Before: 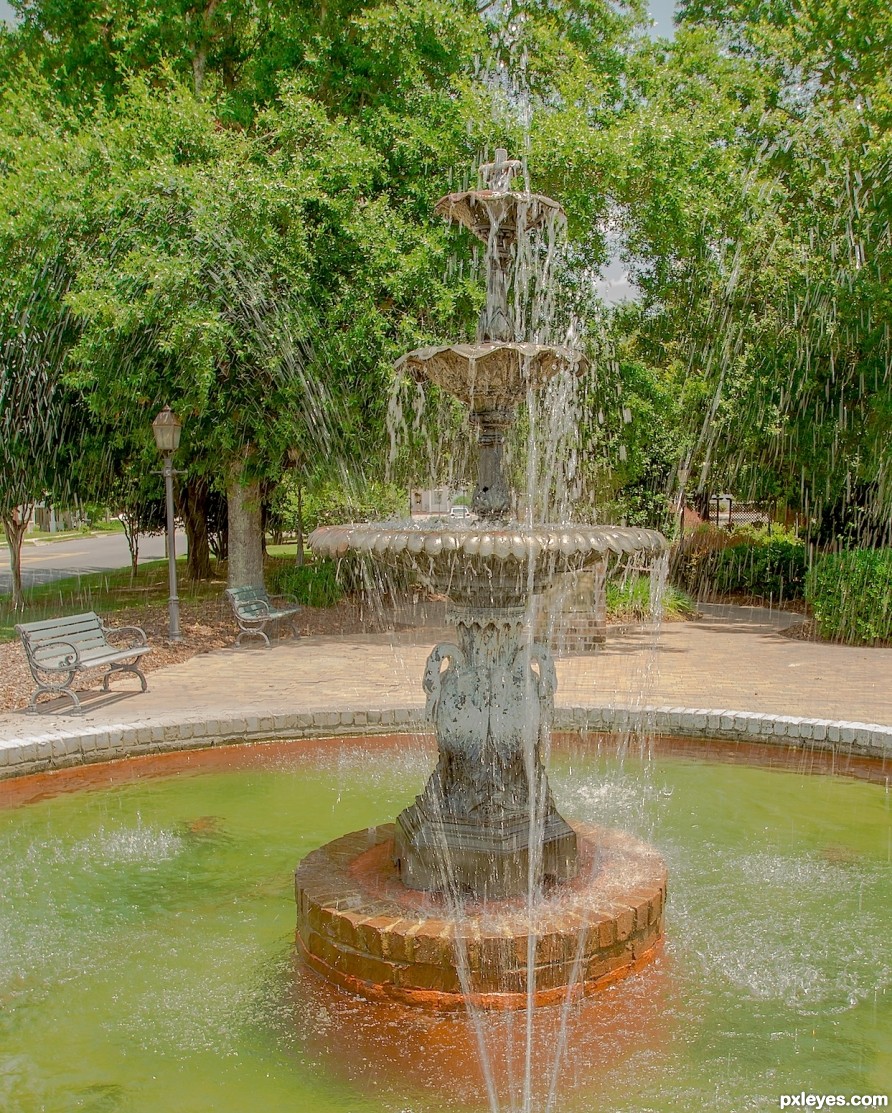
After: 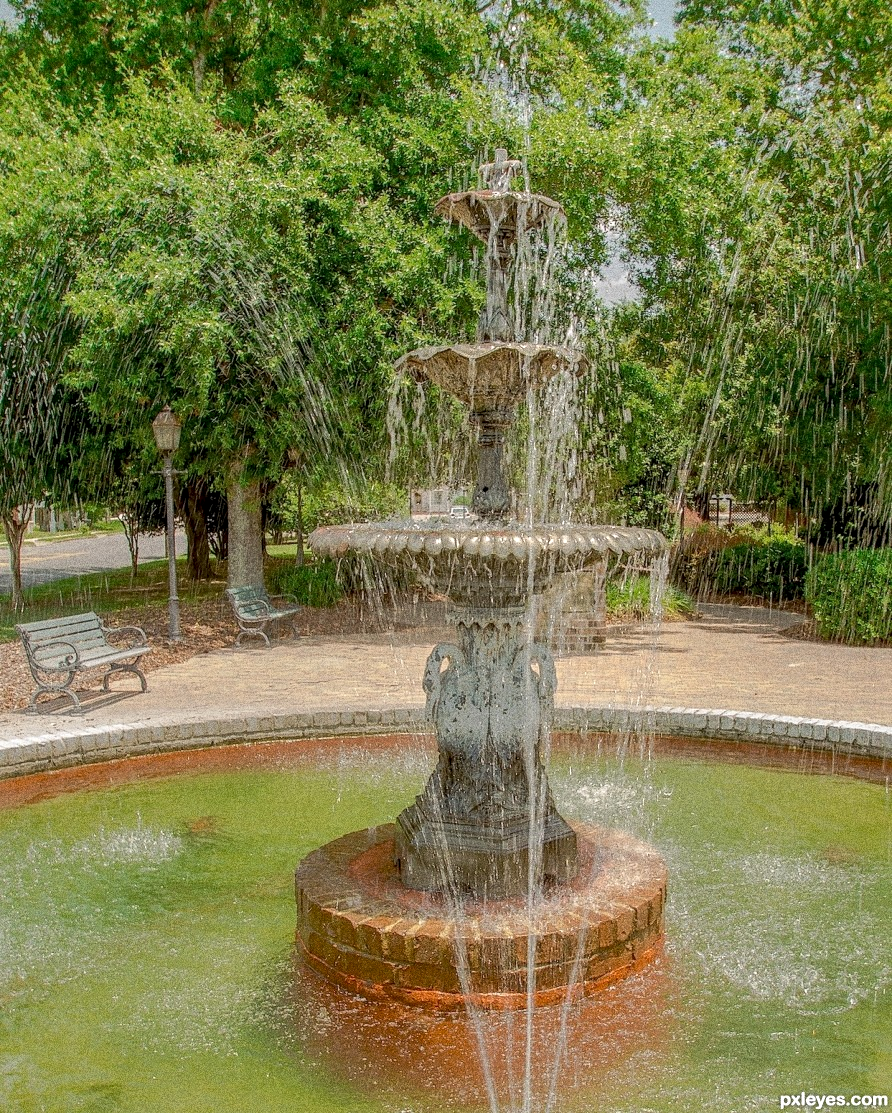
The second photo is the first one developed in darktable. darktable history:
local contrast: on, module defaults
grain: strength 49.07%
